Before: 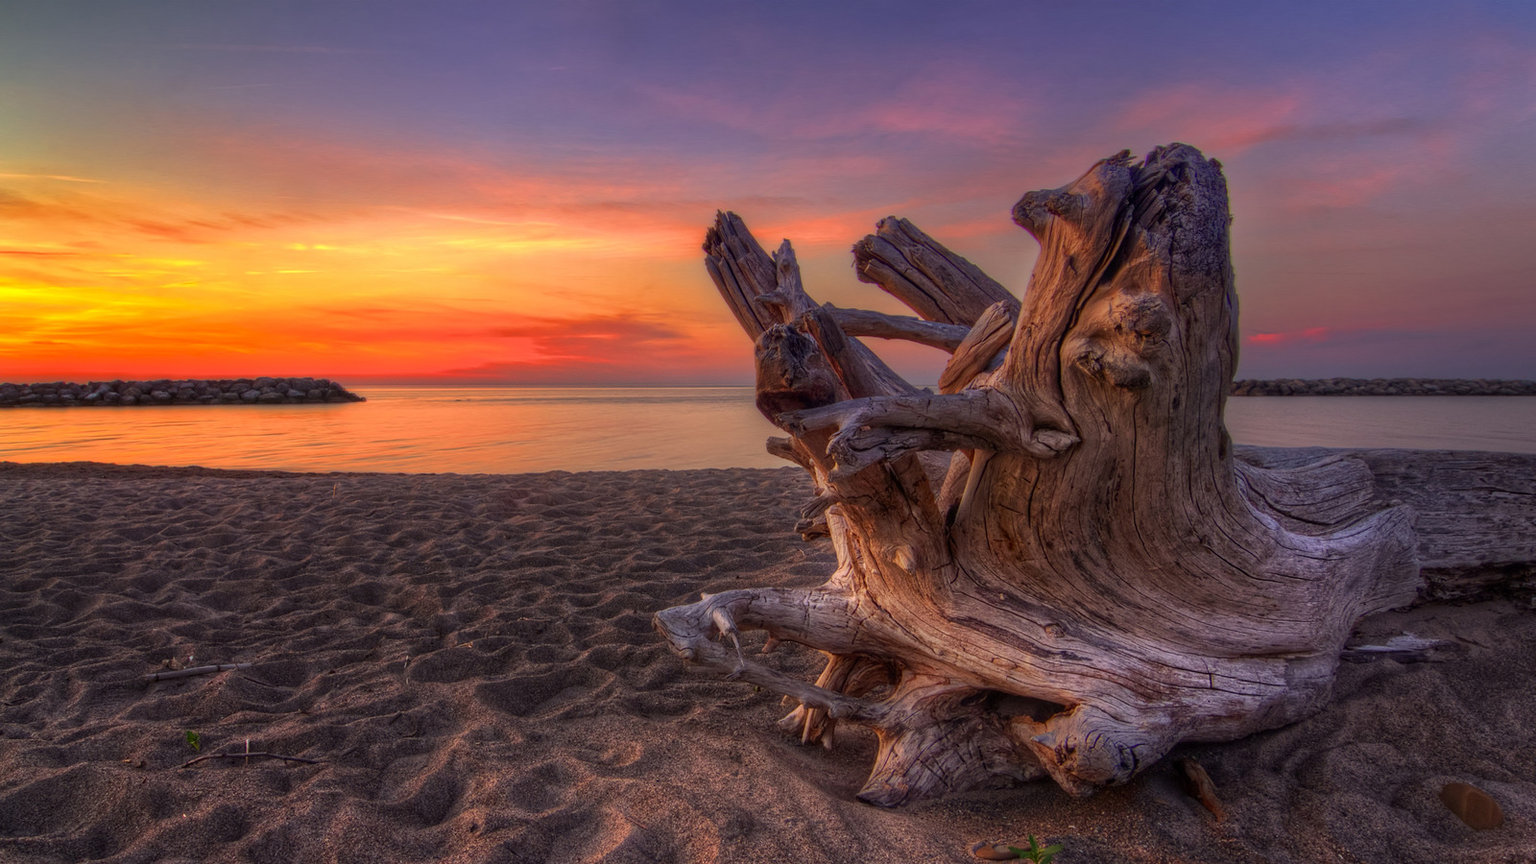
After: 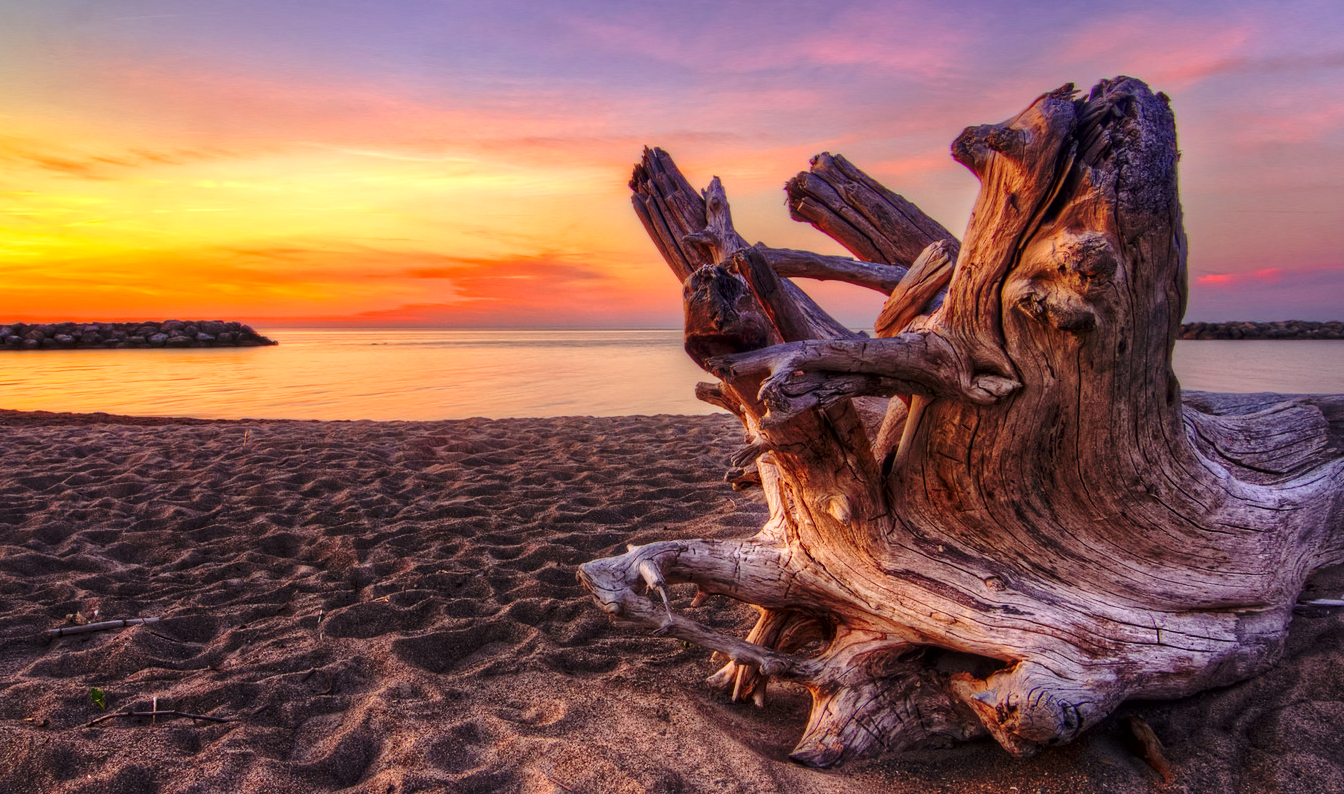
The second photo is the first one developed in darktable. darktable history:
crop: left 6.446%, top 8.188%, right 9.538%, bottom 3.548%
base curve: curves: ch0 [(0, 0) (0.036, 0.037) (0.121, 0.228) (0.46, 0.76) (0.859, 0.983) (1, 1)], preserve colors none
local contrast: mode bilateral grid, contrast 20, coarseness 50, detail 120%, midtone range 0.2
